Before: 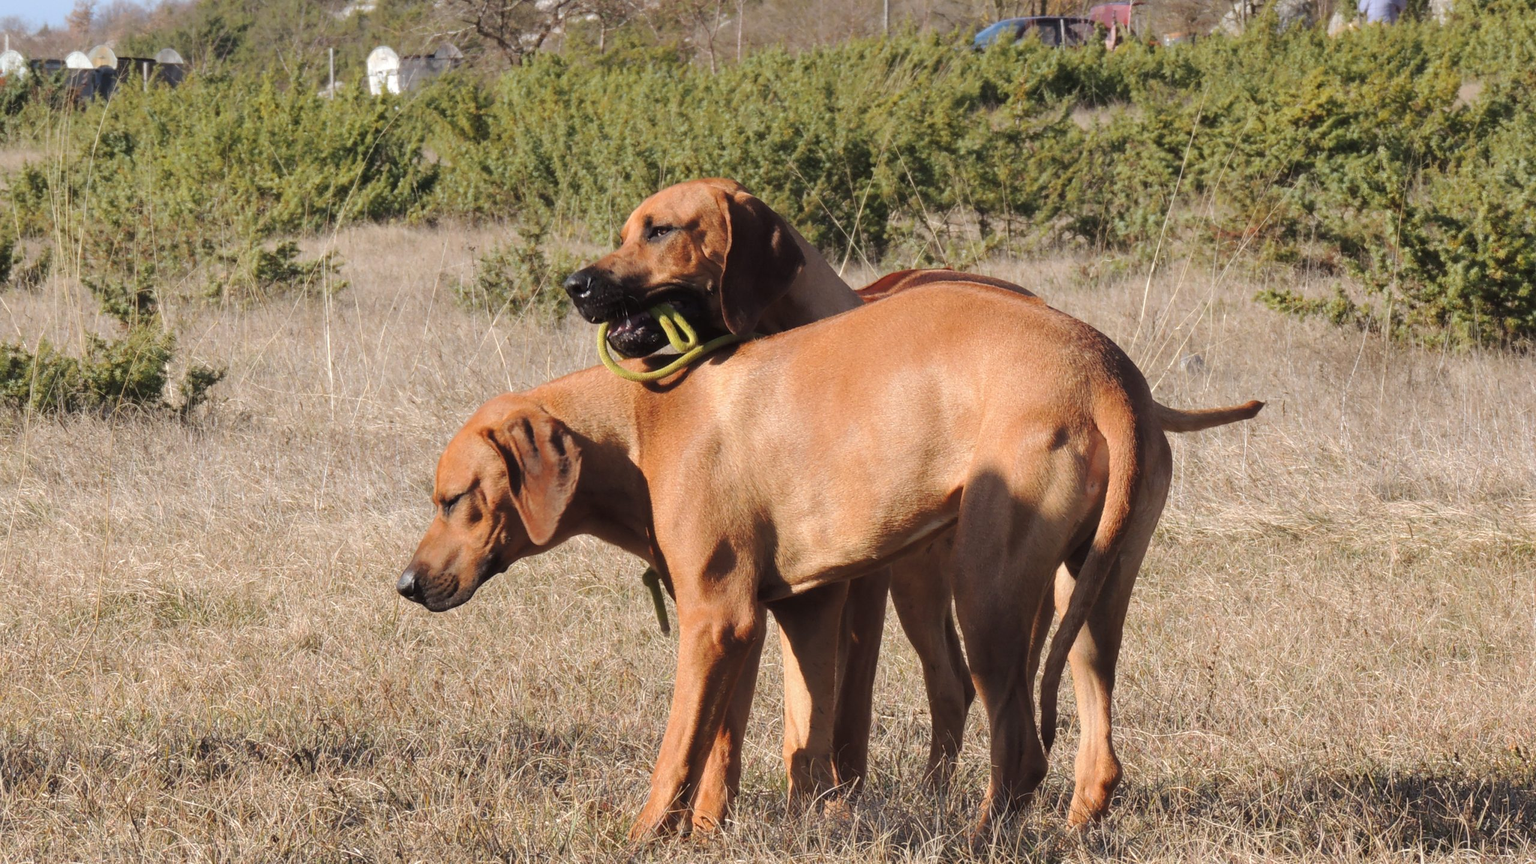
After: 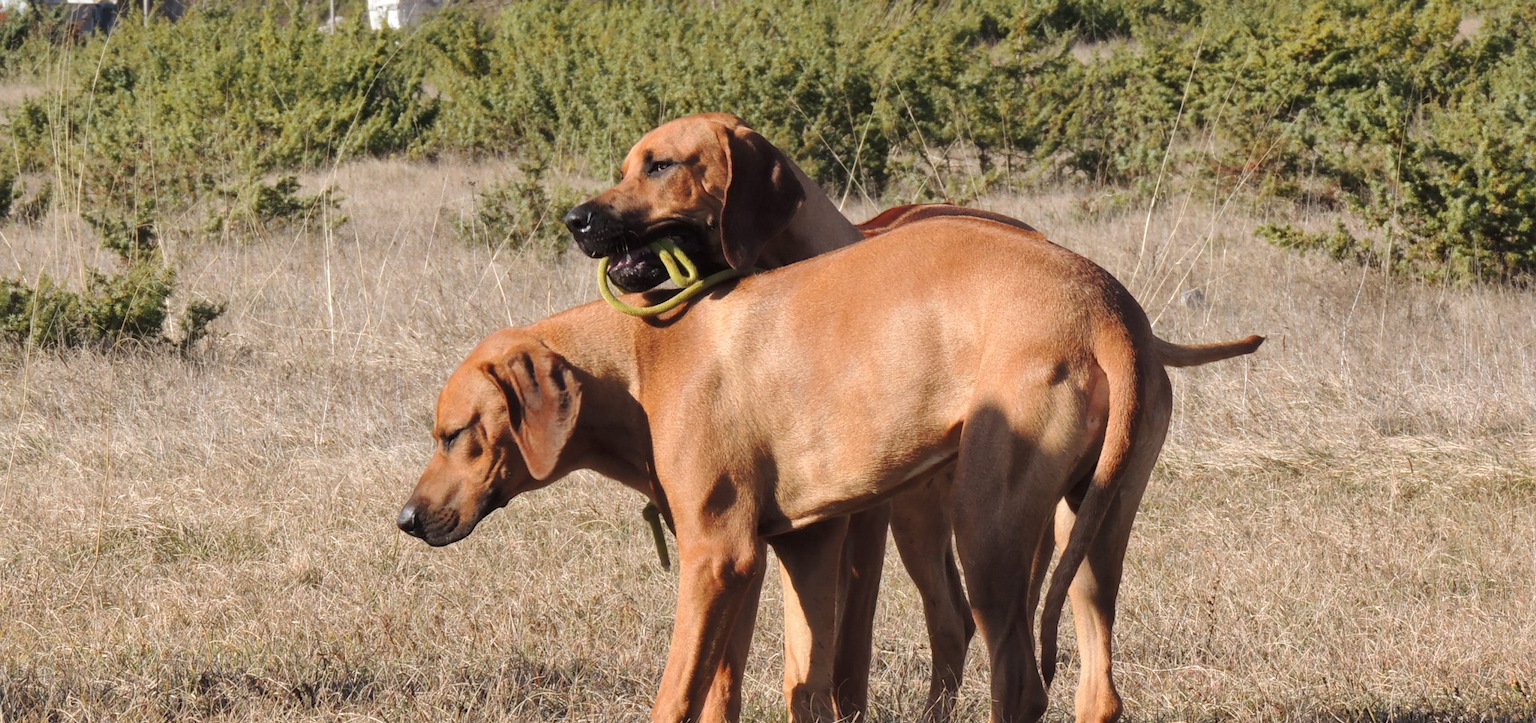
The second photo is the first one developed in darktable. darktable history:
crop: top 7.625%, bottom 8.027%
local contrast: mode bilateral grid, contrast 20, coarseness 50, detail 120%, midtone range 0.2
